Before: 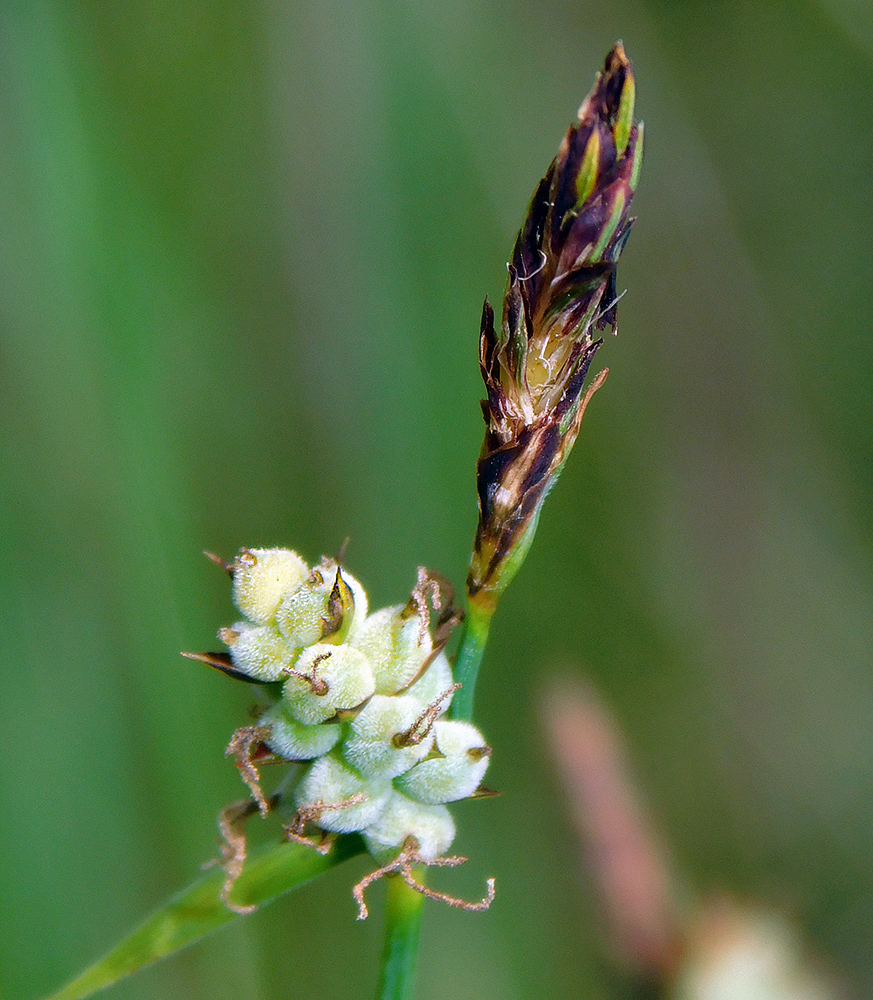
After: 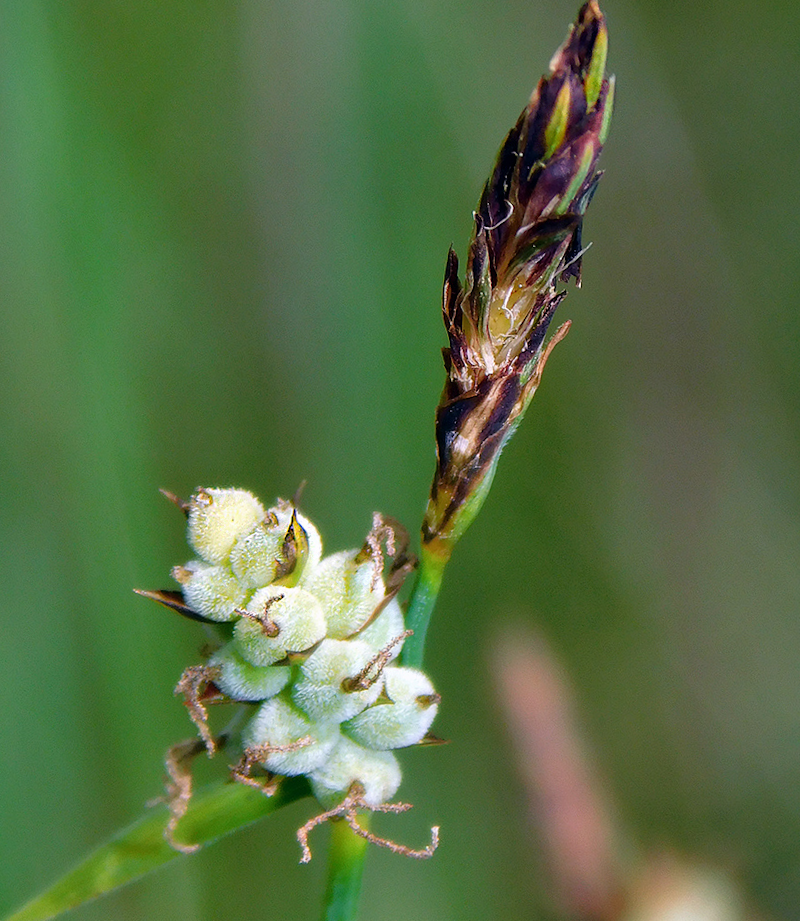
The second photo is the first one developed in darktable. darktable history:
crop and rotate: angle -2.05°, left 3.084%, top 3.602%, right 1.491%, bottom 0.553%
